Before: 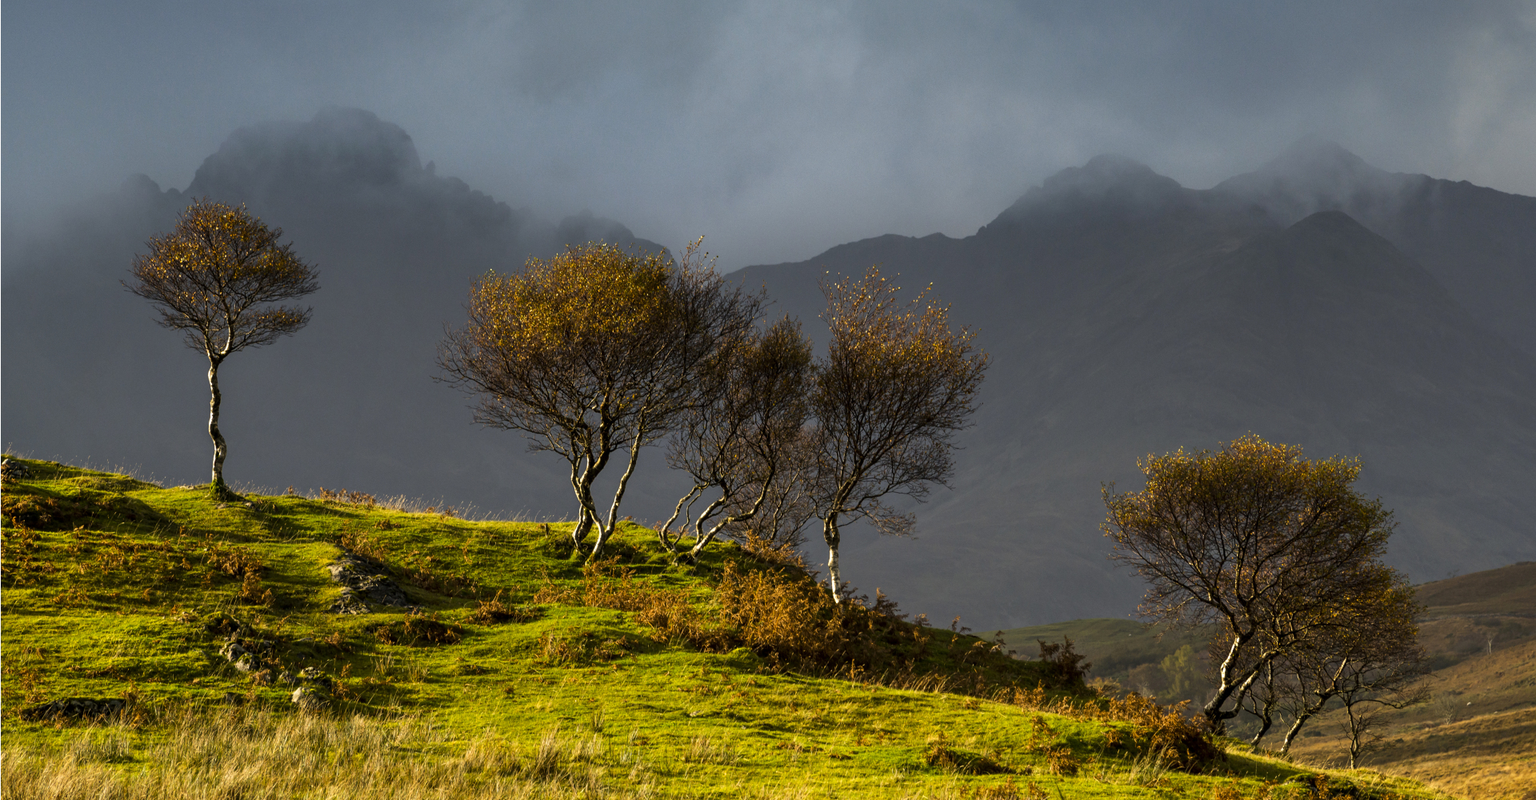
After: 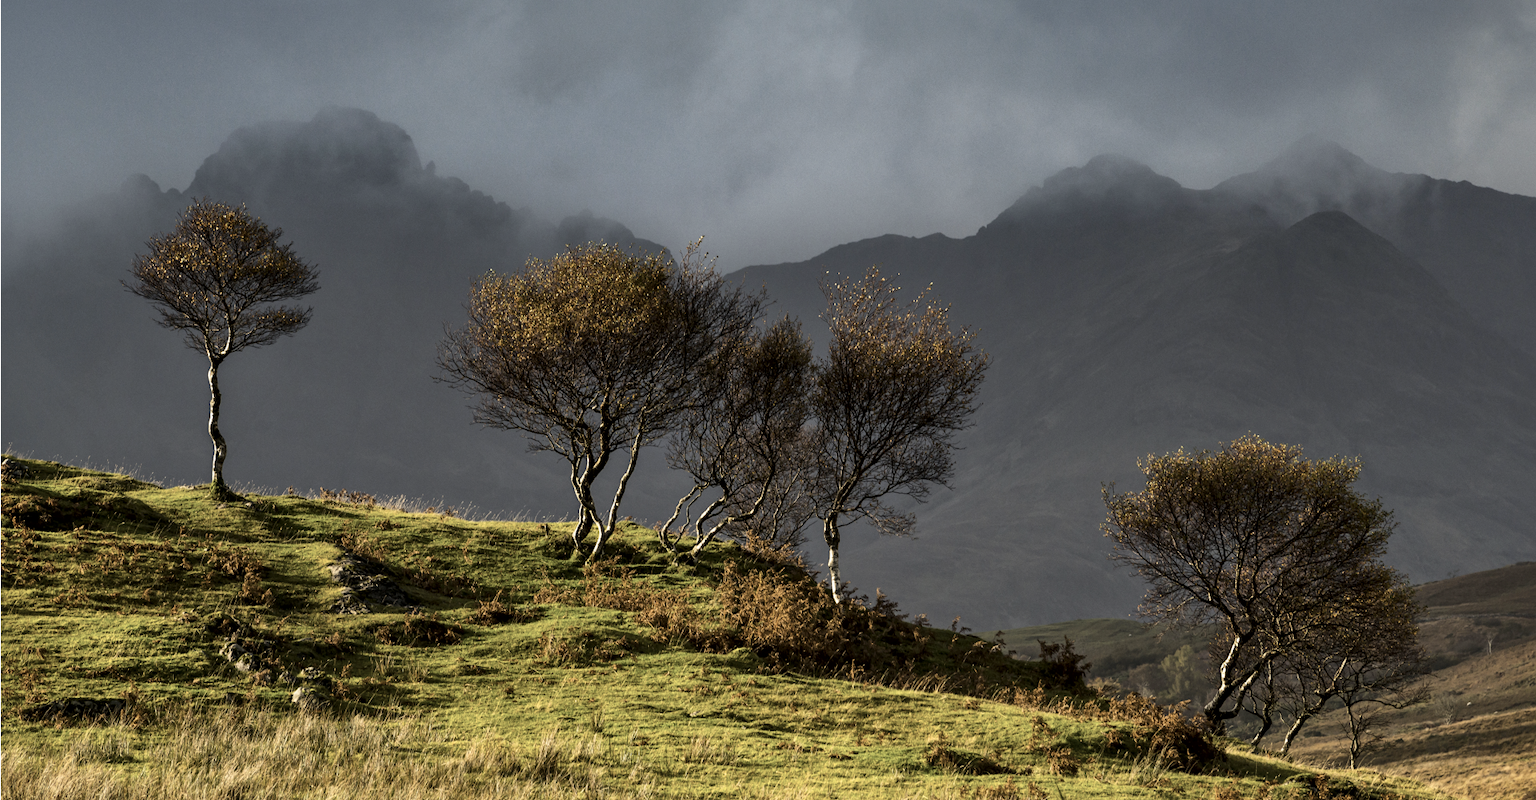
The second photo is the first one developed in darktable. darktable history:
contrast brightness saturation: contrast 0.1, saturation -0.36
local contrast: mode bilateral grid, contrast 20, coarseness 50, detail 130%, midtone range 0.2
